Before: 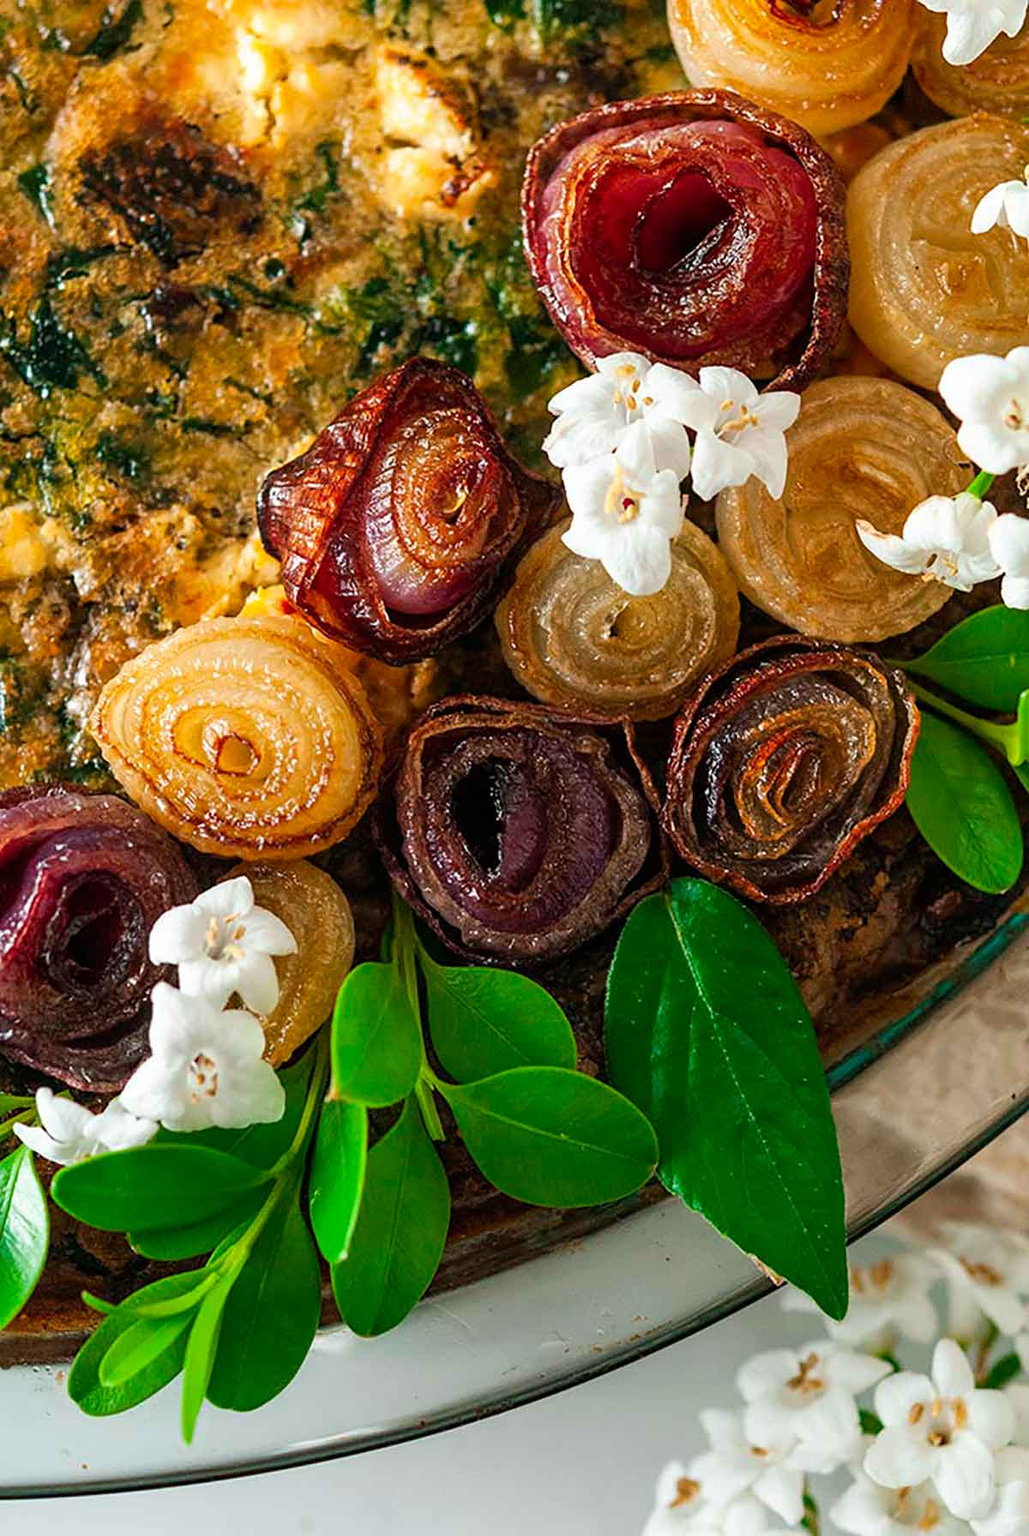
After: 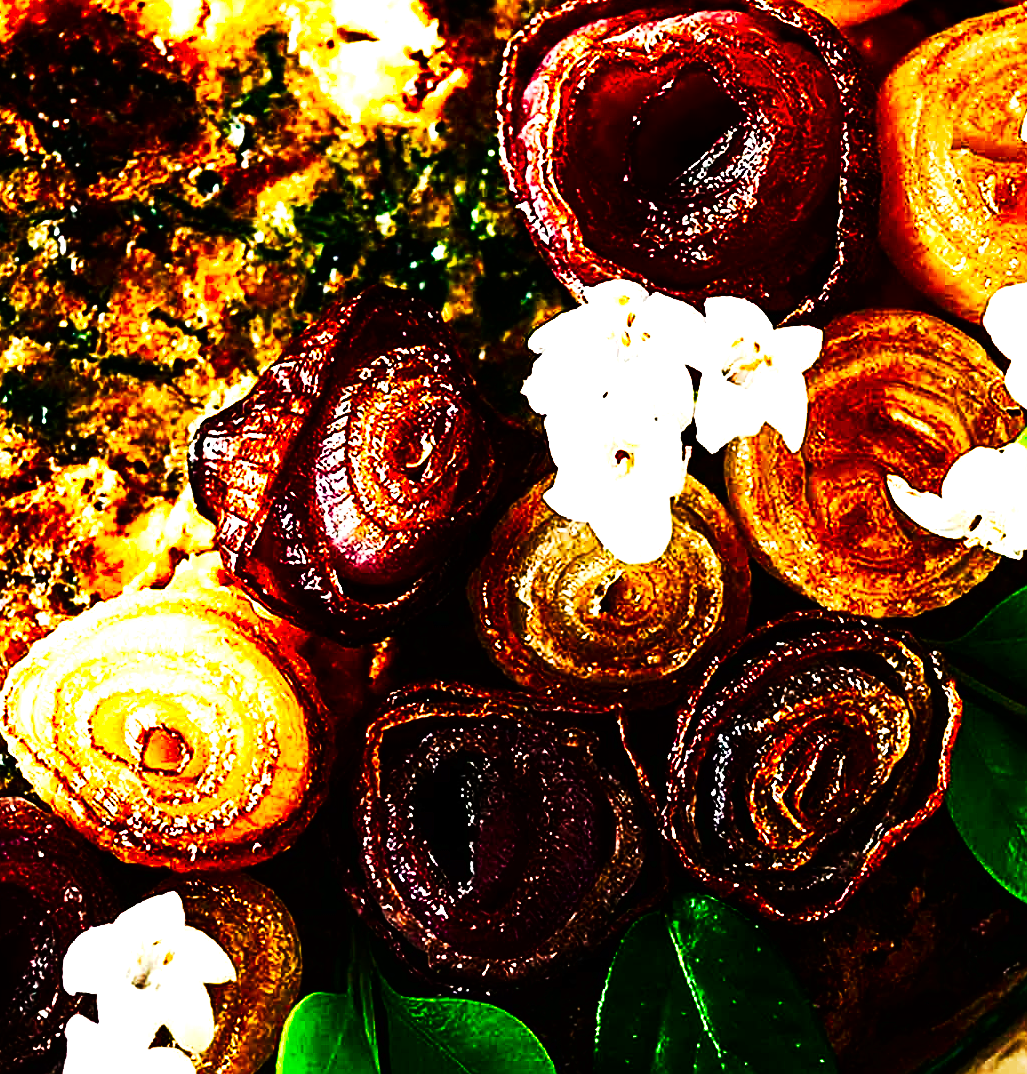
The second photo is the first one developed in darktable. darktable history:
crop and rotate: left 9.265%, top 7.341%, right 5.072%, bottom 32.708%
exposure: black level correction 0, exposure 1.366 EV, compensate exposure bias true, compensate highlight preservation false
contrast brightness saturation: contrast 0.092, brightness -0.583, saturation 0.174
tone curve: curves: ch0 [(0, 0) (0.003, 0.005) (0.011, 0.006) (0.025, 0.004) (0.044, 0.004) (0.069, 0.007) (0.1, 0.014) (0.136, 0.018) (0.177, 0.034) (0.224, 0.065) (0.277, 0.089) (0.335, 0.143) (0.399, 0.219) (0.468, 0.327) (0.543, 0.455) (0.623, 0.63) (0.709, 0.786) (0.801, 0.87) (0.898, 0.922) (1, 1)], preserve colors none
sharpen: on, module defaults
